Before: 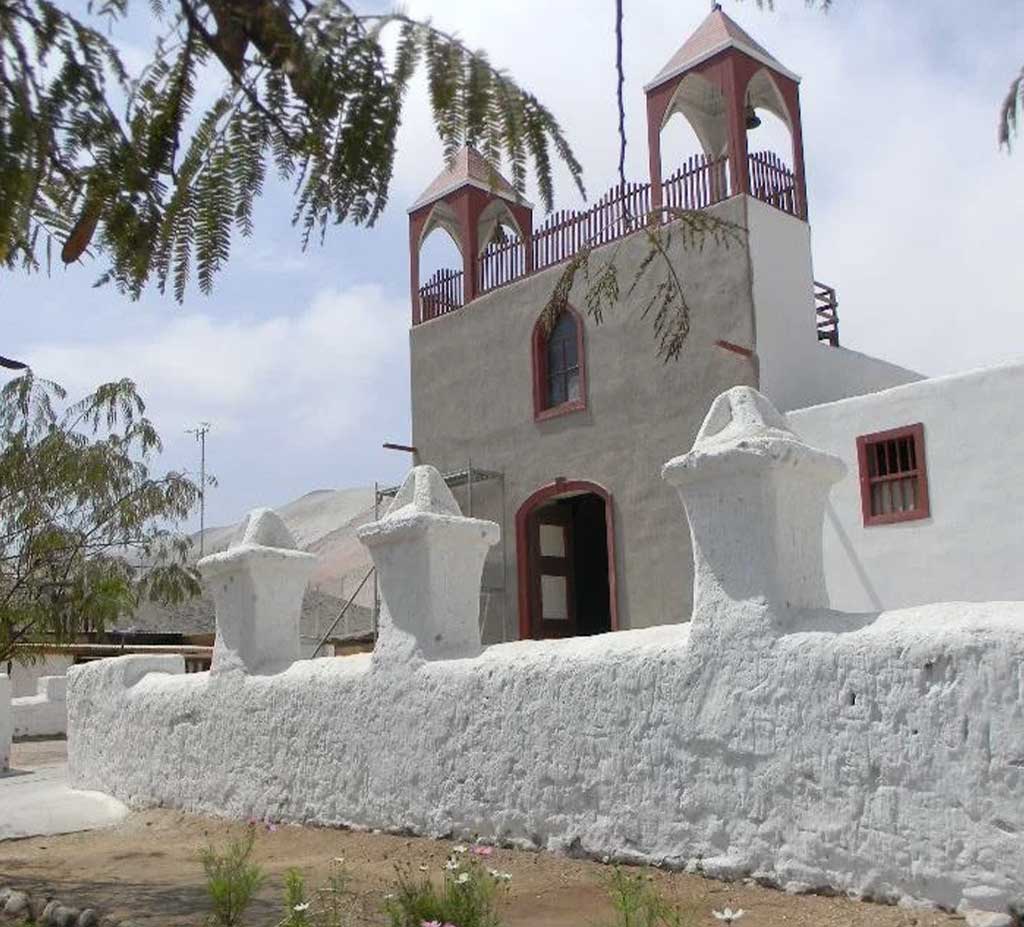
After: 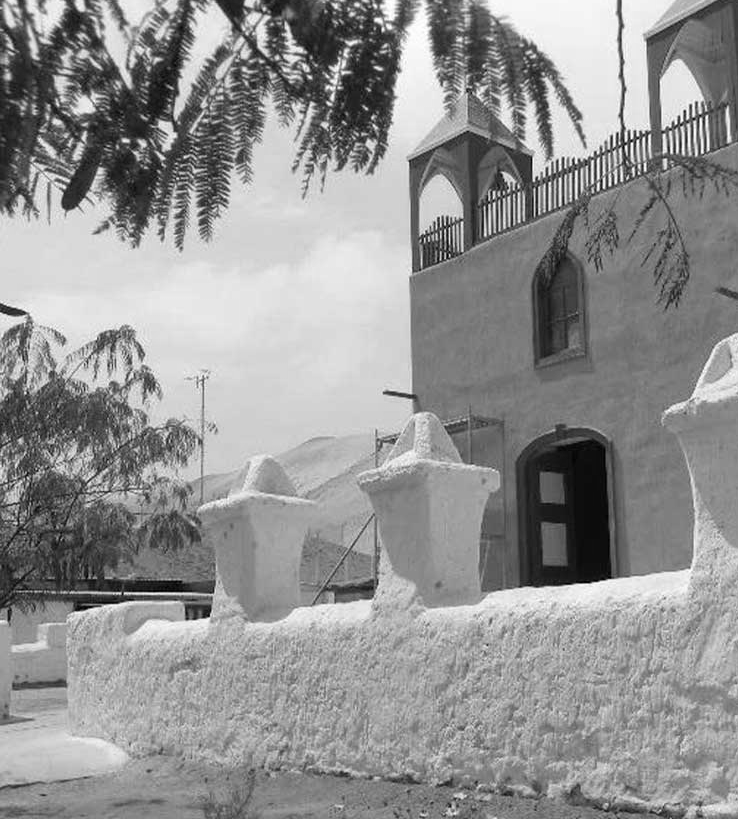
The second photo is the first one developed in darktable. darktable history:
color calibration: output gray [0.21, 0.42, 0.37, 0], x 0.372, y 0.386, temperature 4284.94 K
crop: top 5.786%, right 27.88%, bottom 5.782%
